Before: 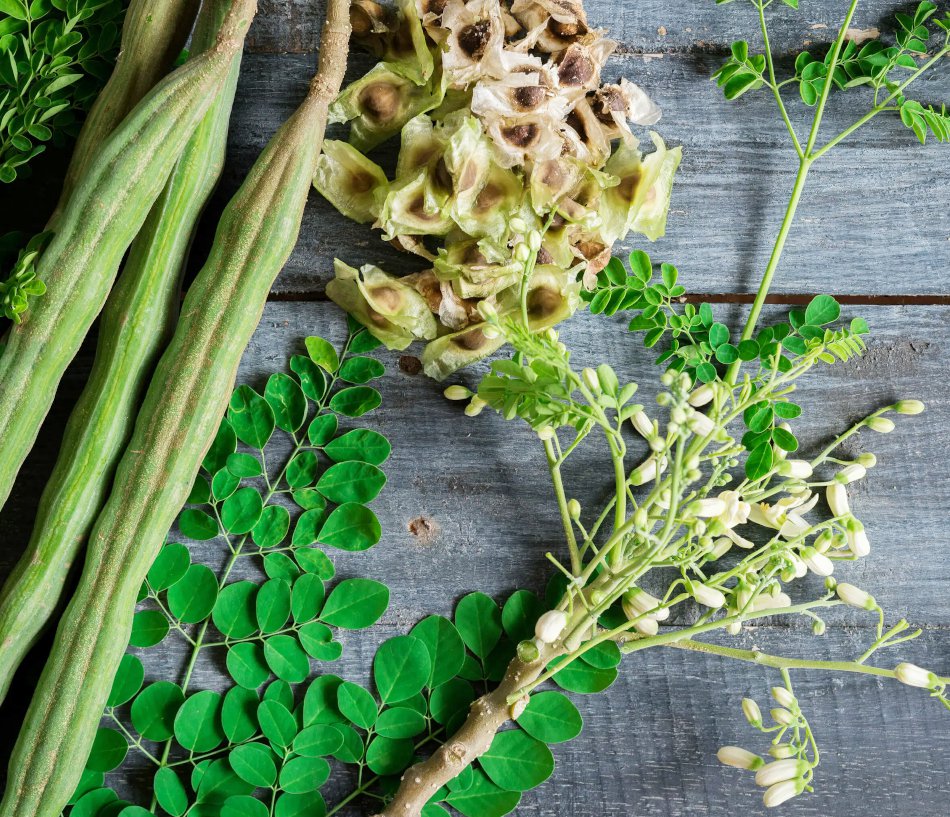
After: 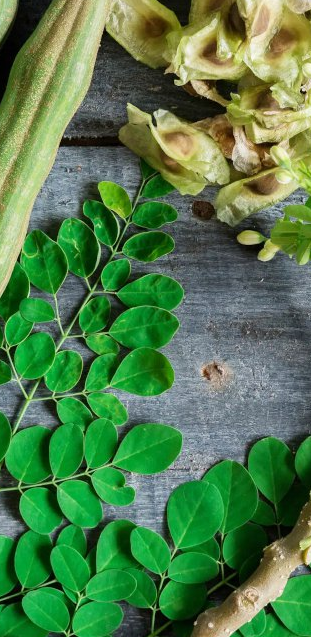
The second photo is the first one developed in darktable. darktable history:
crop and rotate: left 21.861%, top 18.994%, right 45.342%, bottom 2.983%
